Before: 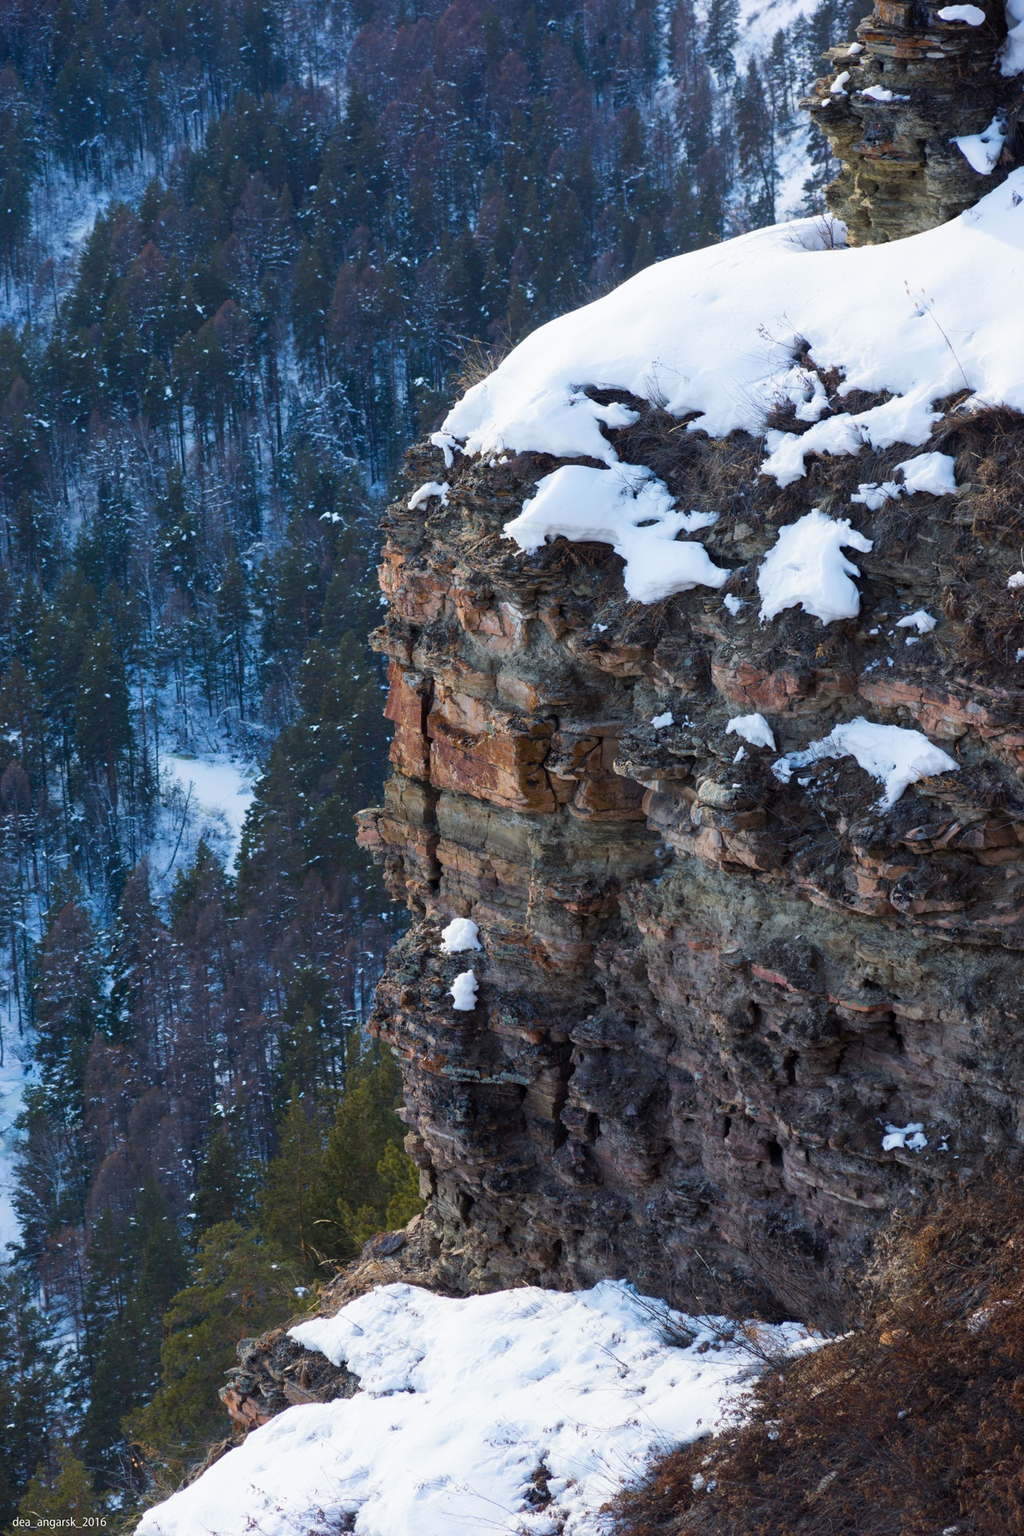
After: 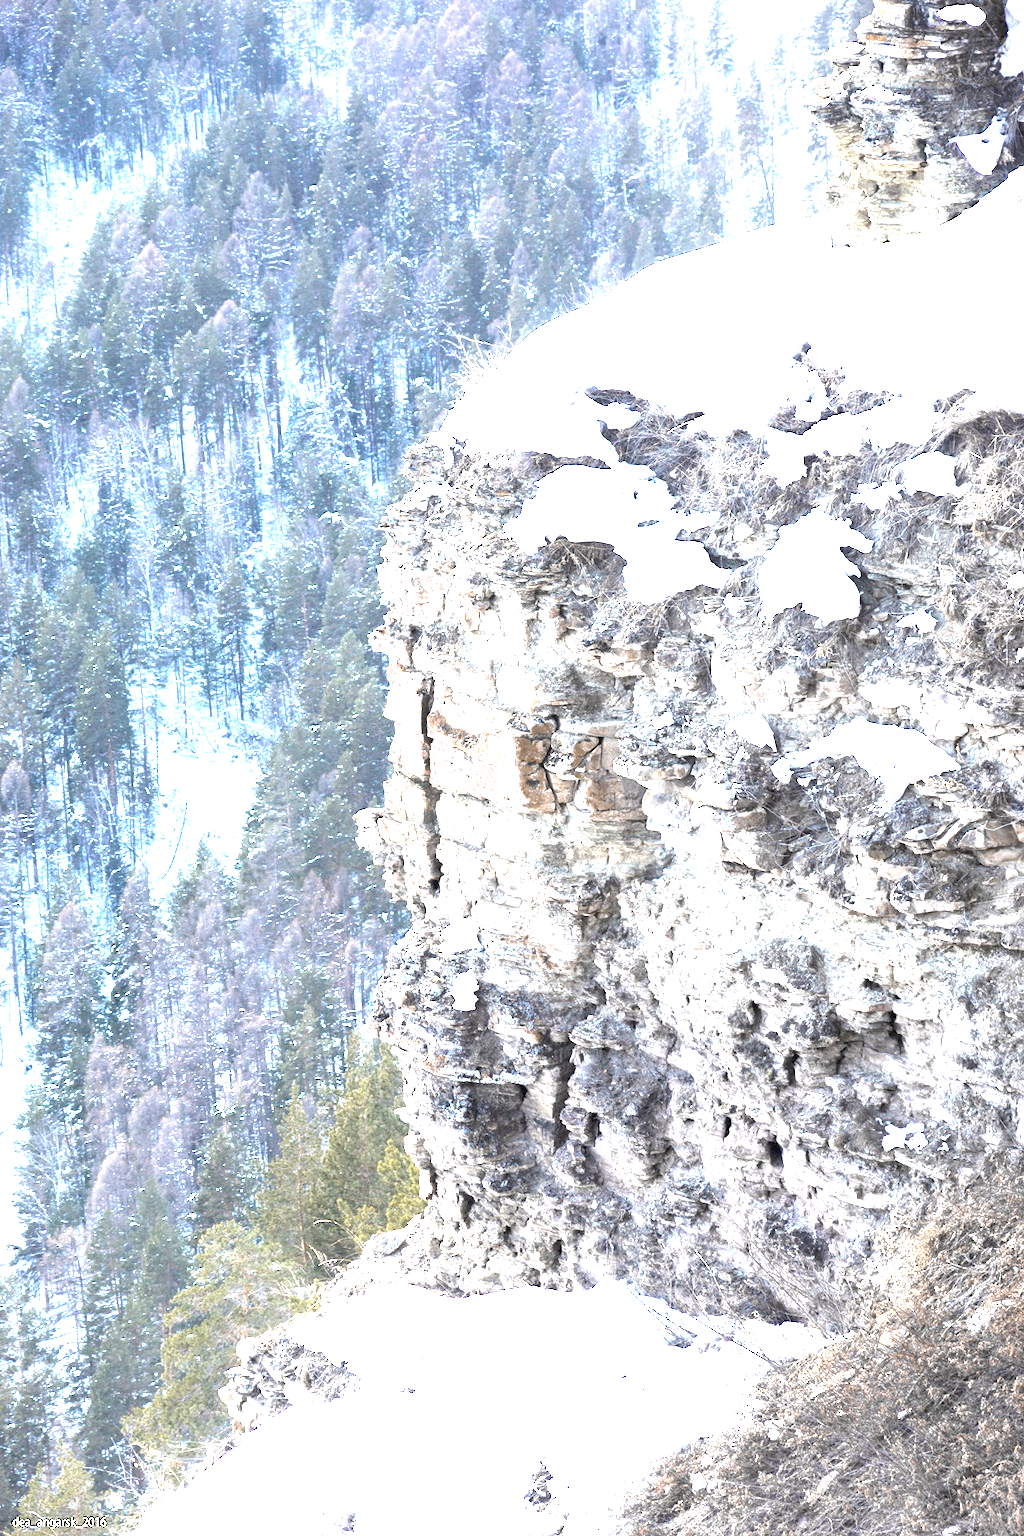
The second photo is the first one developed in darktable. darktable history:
color zones: curves: ch0 [(0, 0.487) (0.241, 0.395) (0.434, 0.373) (0.658, 0.412) (0.838, 0.487)]; ch1 [(0, 0) (0.053, 0.053) (0.211, 0.202) (0.579, 0.259) (0.781, 0.241)]
exposure: black level correction 0, exposure 3.967 EV, compensate highlight preservation false
